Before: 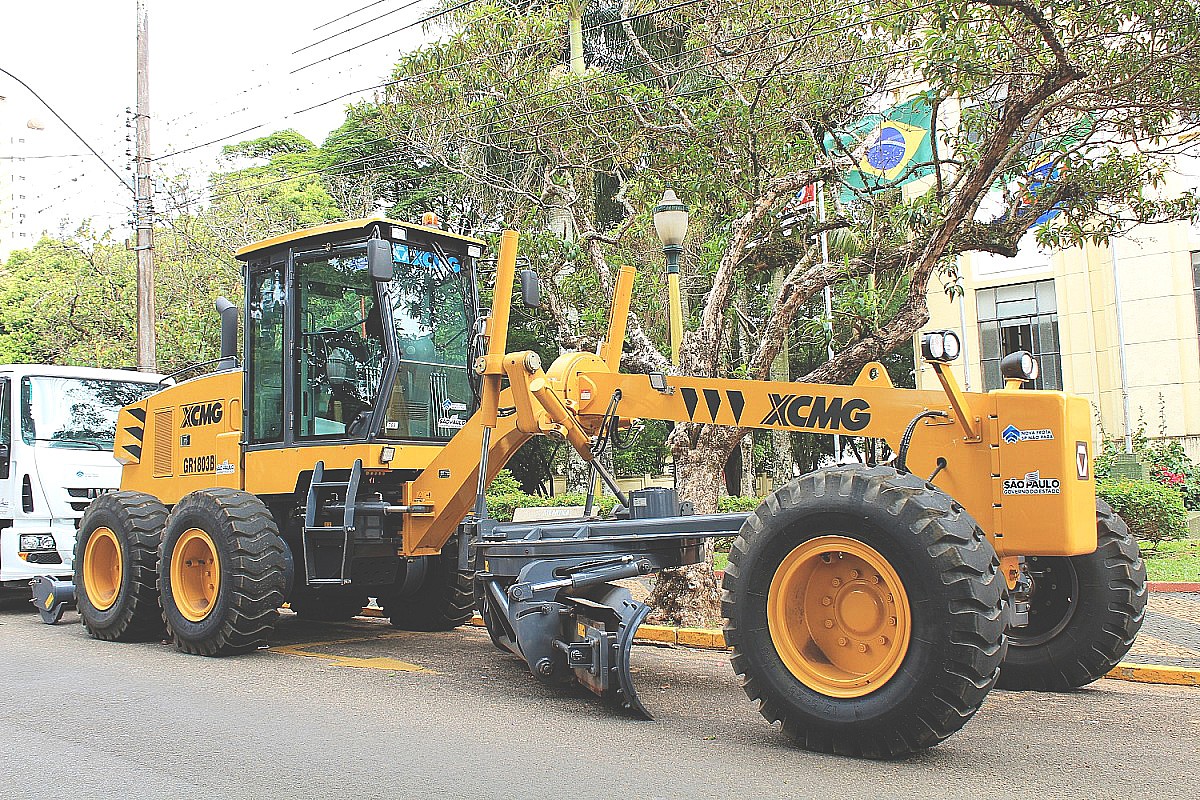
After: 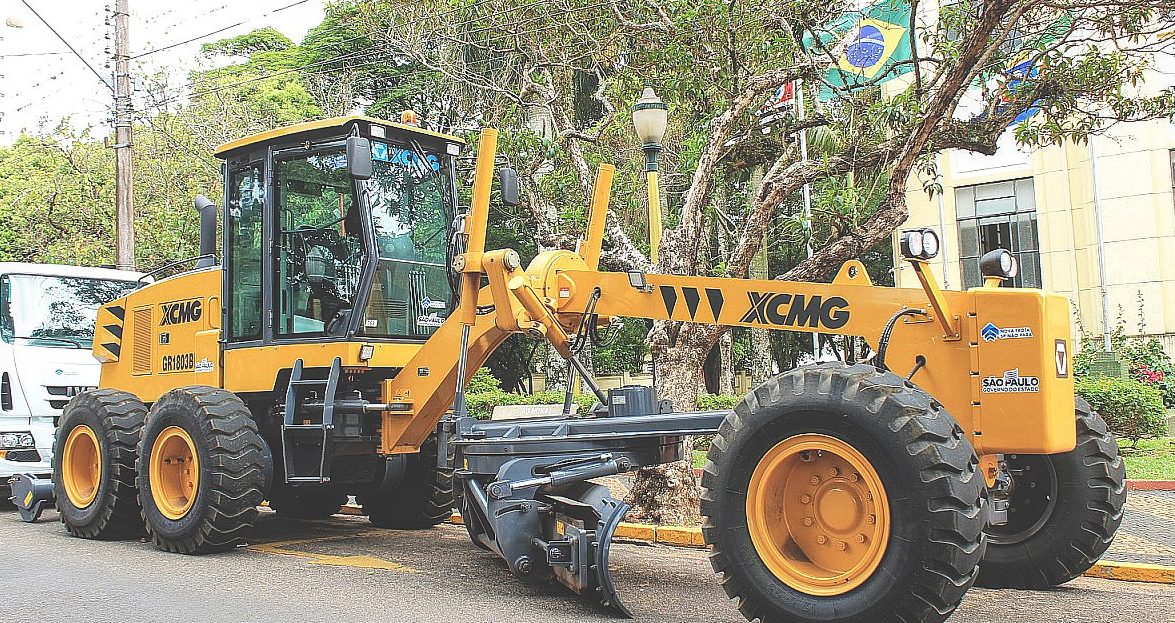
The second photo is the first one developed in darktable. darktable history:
crop and rotate: left 1.814%, top 12.818%, right 0.25%, bottom 9.225%
local contrast: on, module defaults
